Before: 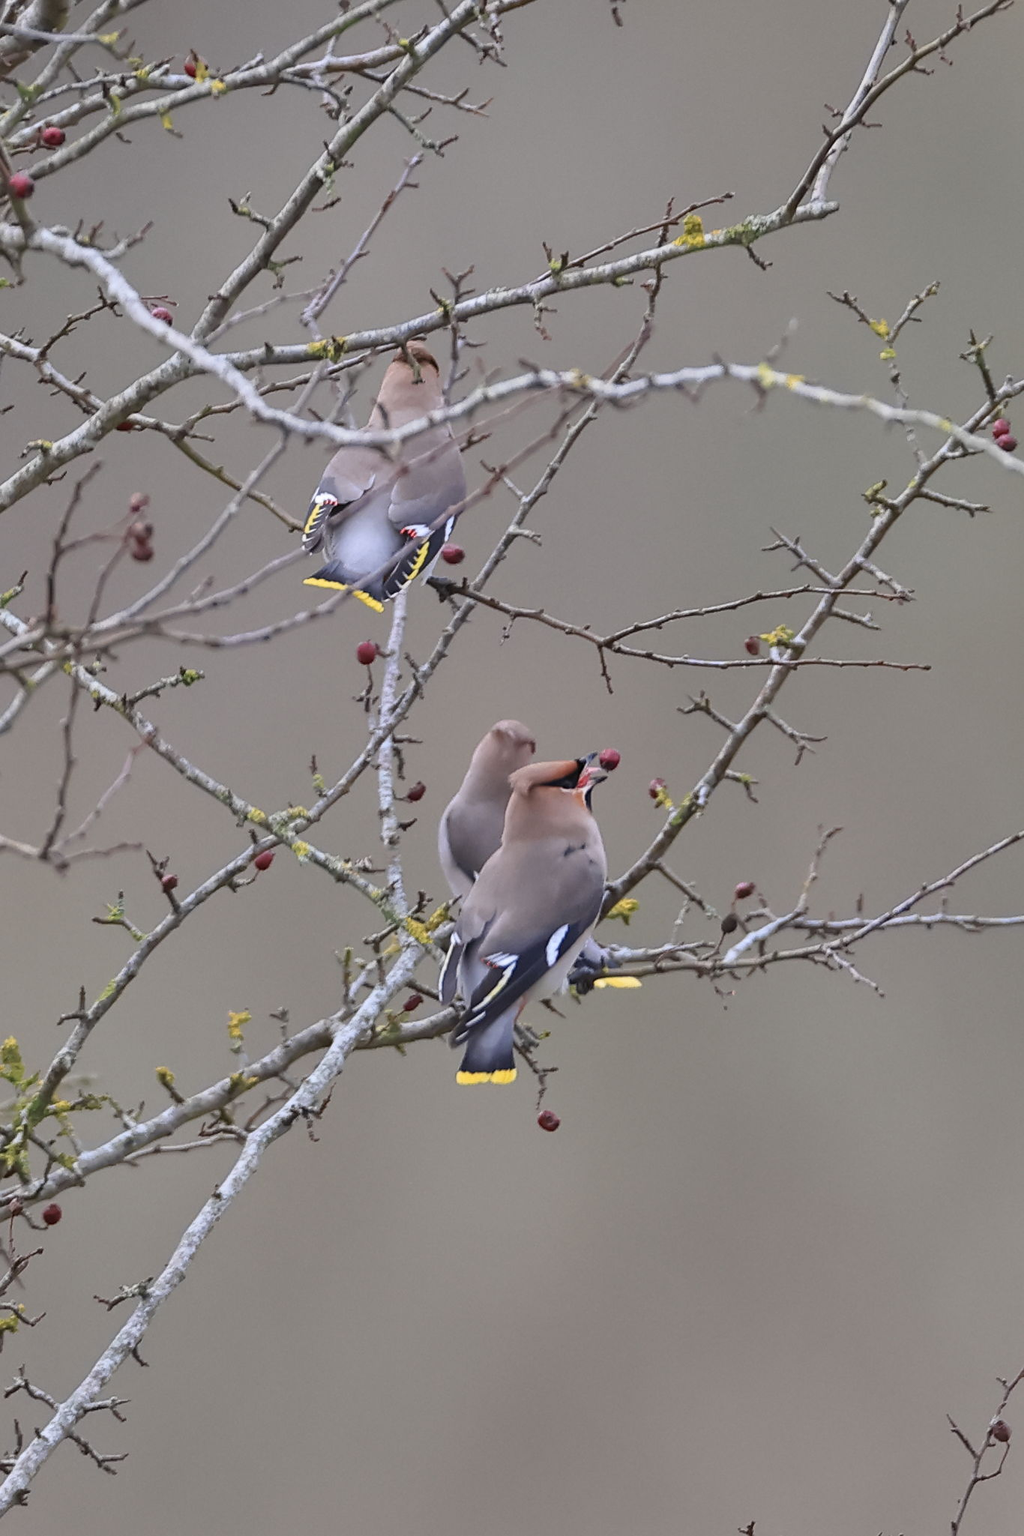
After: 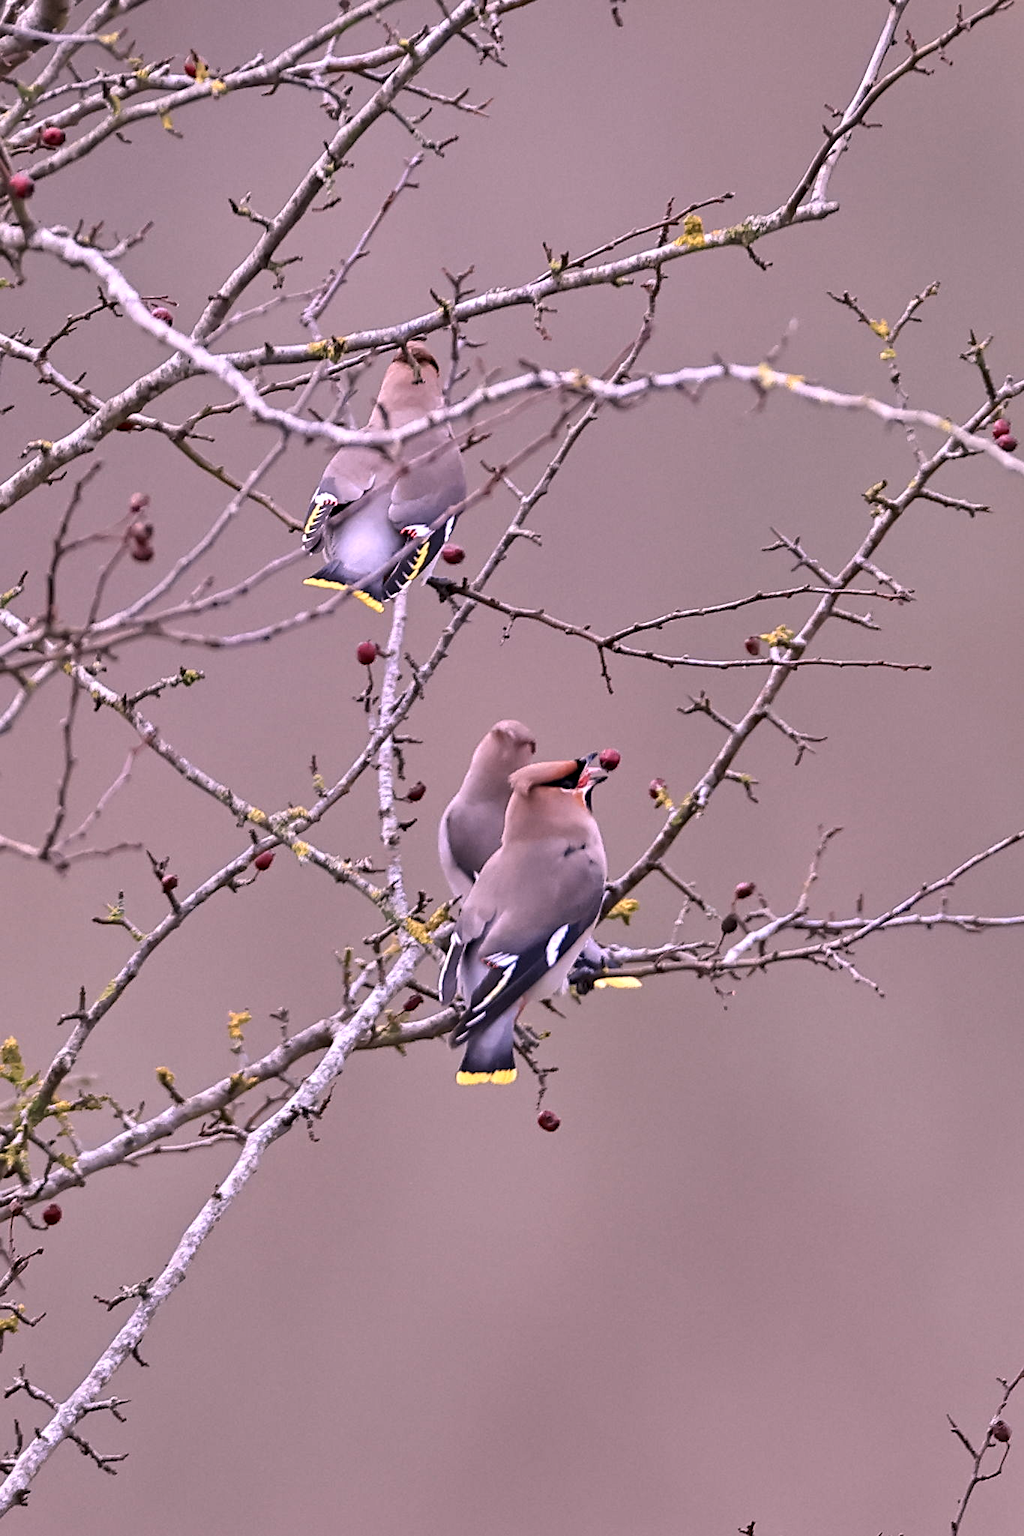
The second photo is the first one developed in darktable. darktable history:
white balance: red 1.188, blue 1.11
contrast equalizer: y [[0.51, 0.537, 0.559, 0.574, 0.599, 0.618], [0.5 ×6], [0.5 ×6], [0 ×6], [0 ×6]]
